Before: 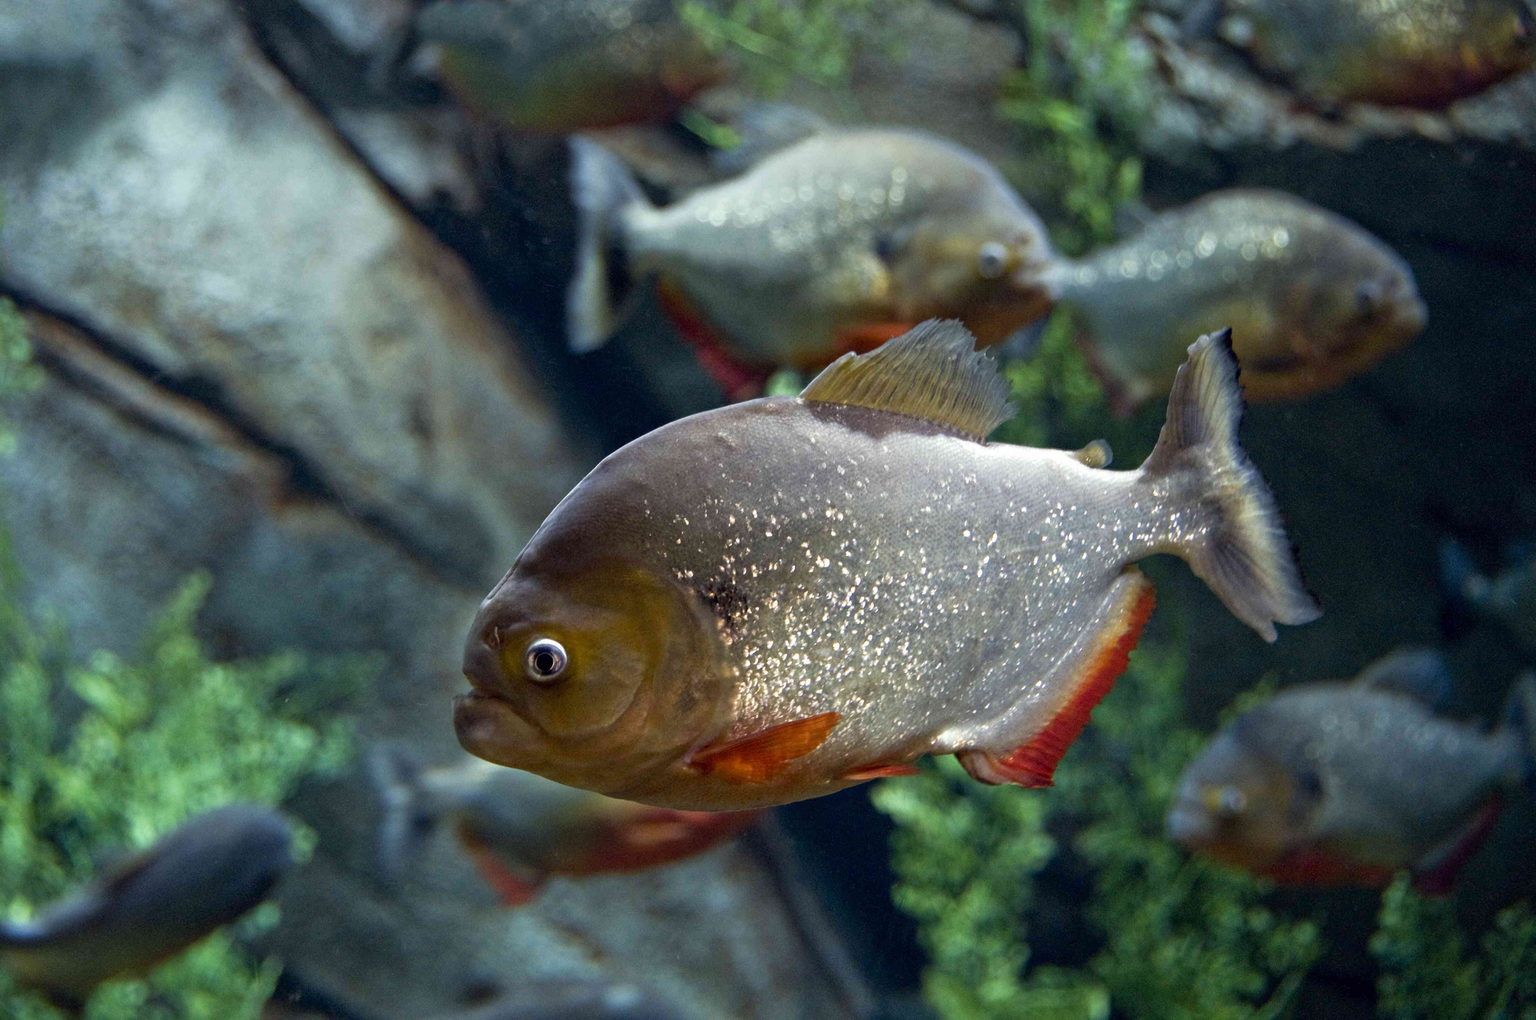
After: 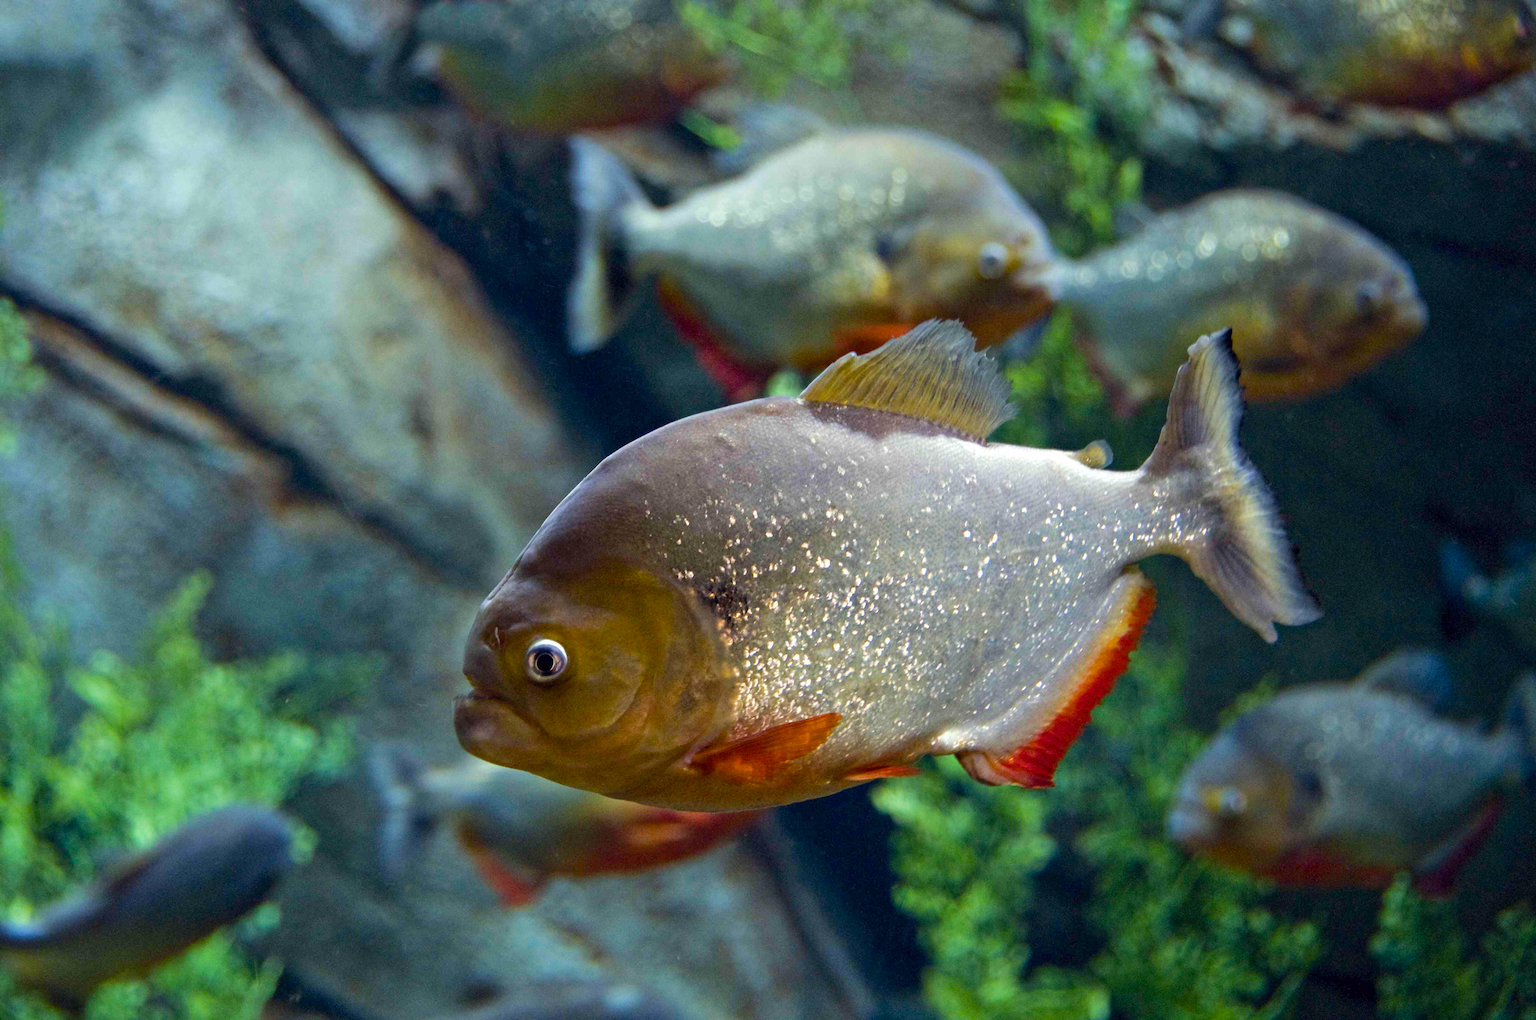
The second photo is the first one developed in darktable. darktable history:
fill light: on, module defaults
color balance rgb: perceptual saturation grading › global saturation 25%, perceptual brilliance grading › mid-tones 10%, perceptual brilliance grading › shadows 15%, global vibrance 20%
